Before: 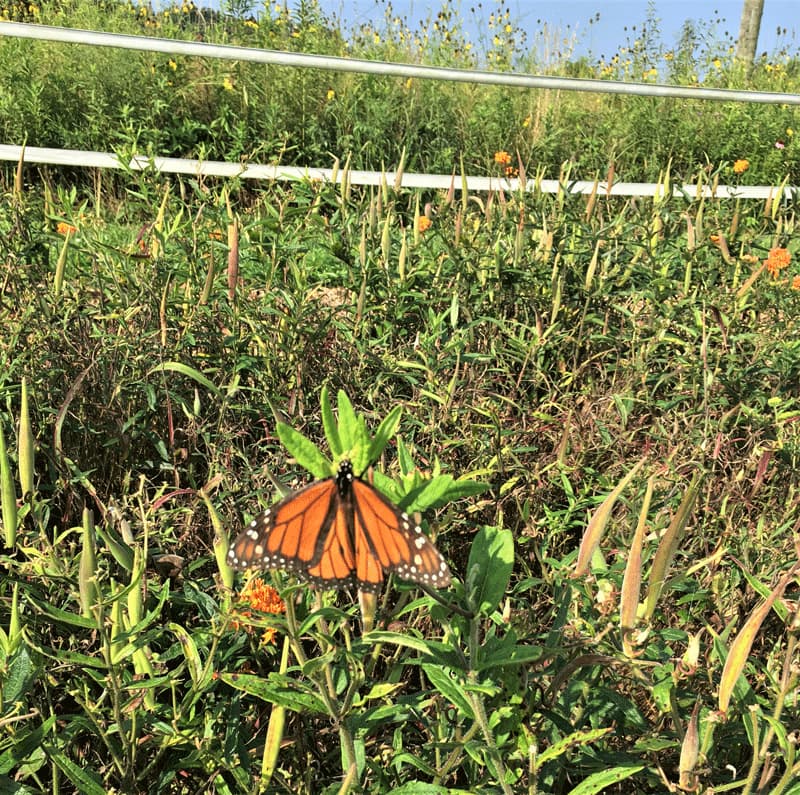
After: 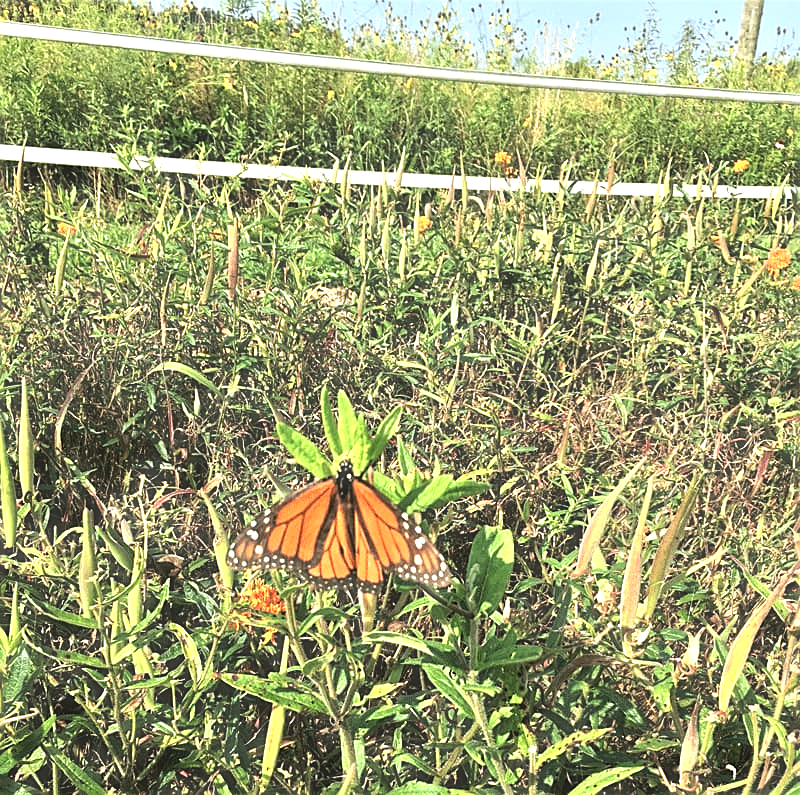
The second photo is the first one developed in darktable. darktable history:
exposure: exposure 0.636 EV, compensate highlight preservation false
sharpen: on, module defaults
haze removal: strength -0.1, adaptive false
